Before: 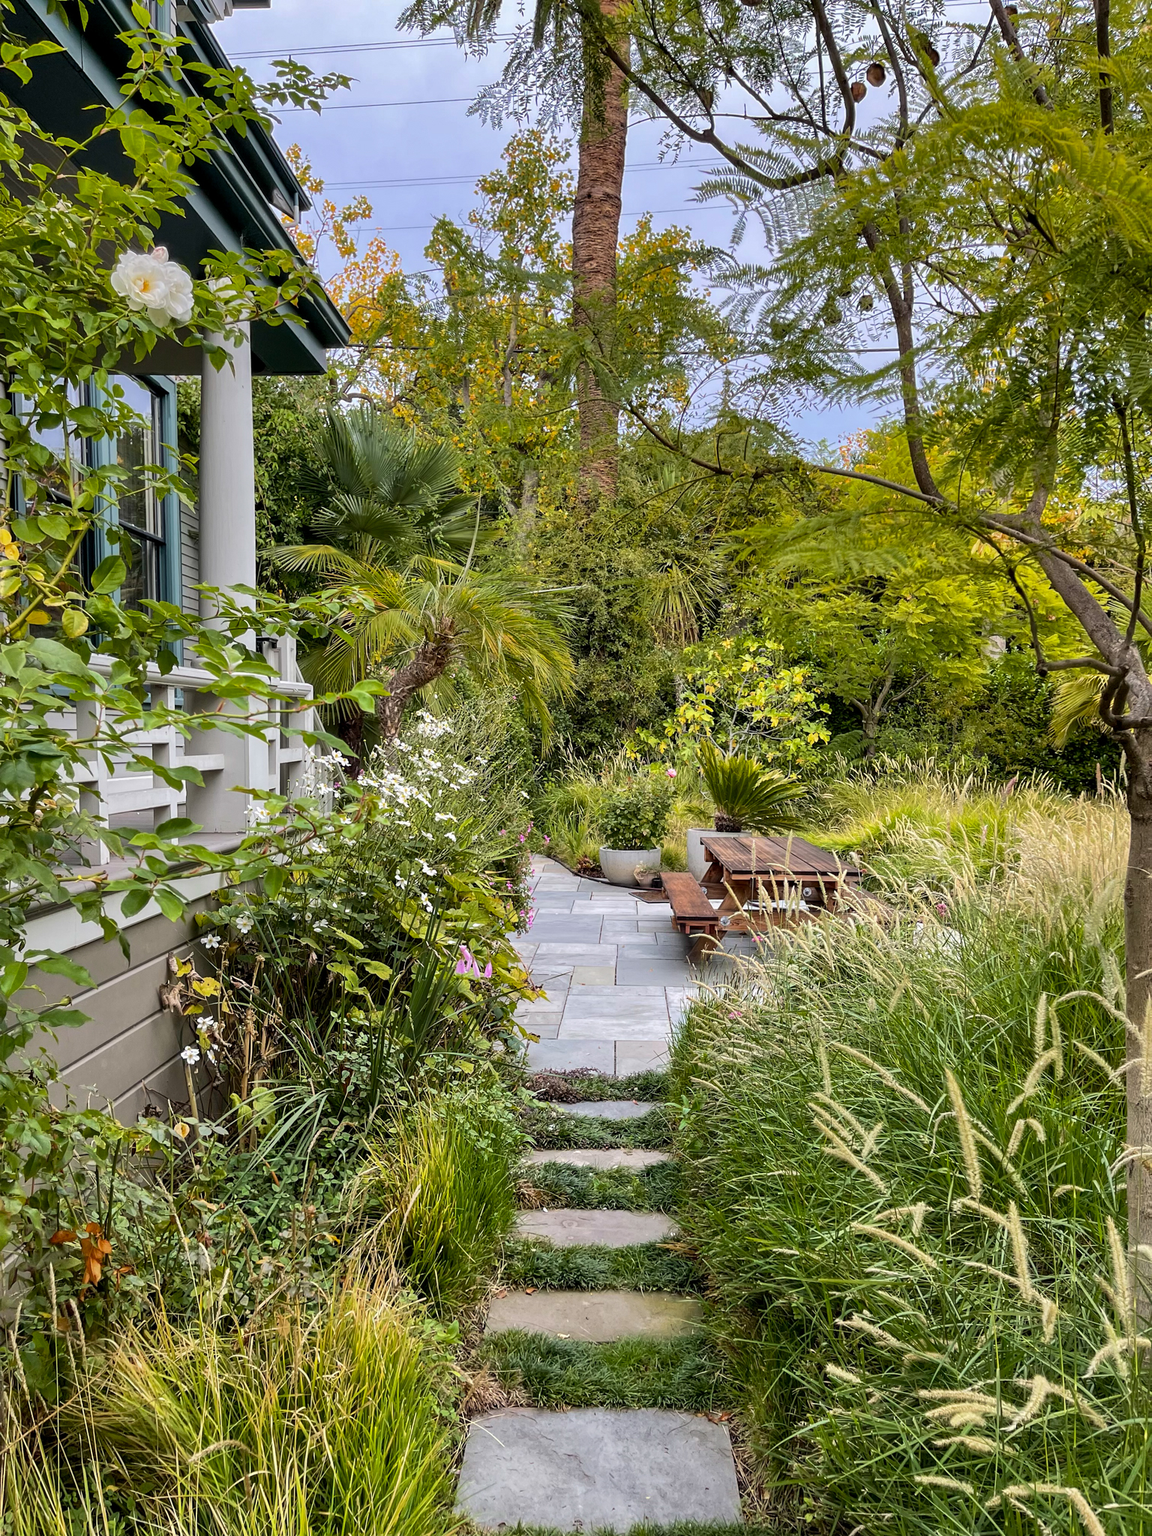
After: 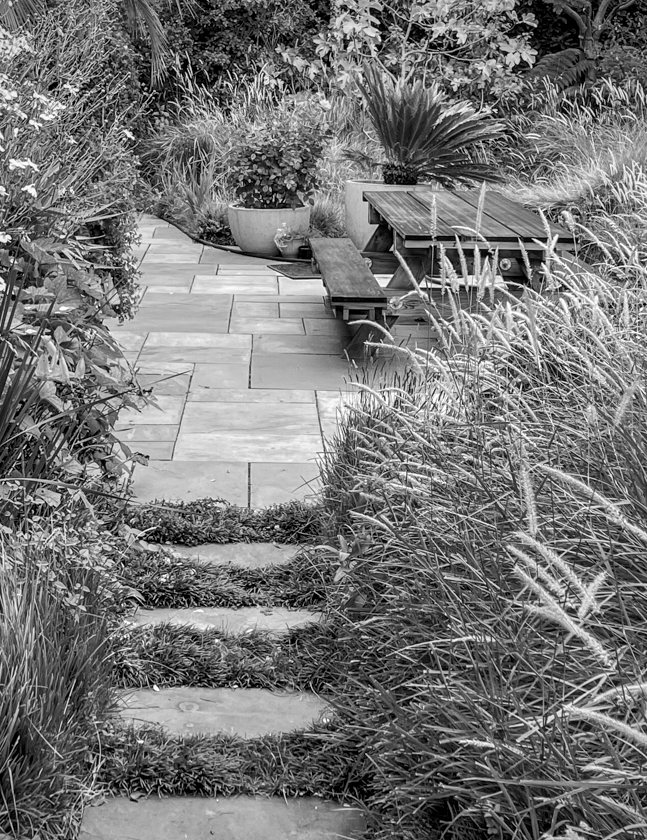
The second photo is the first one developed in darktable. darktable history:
vignetting: fall-off start 91.19%
local contrast: on, module defaults
crop: left 37.221%, top 45.169%, right 20.63%, bottom 13.777%
monochrome: size 1
